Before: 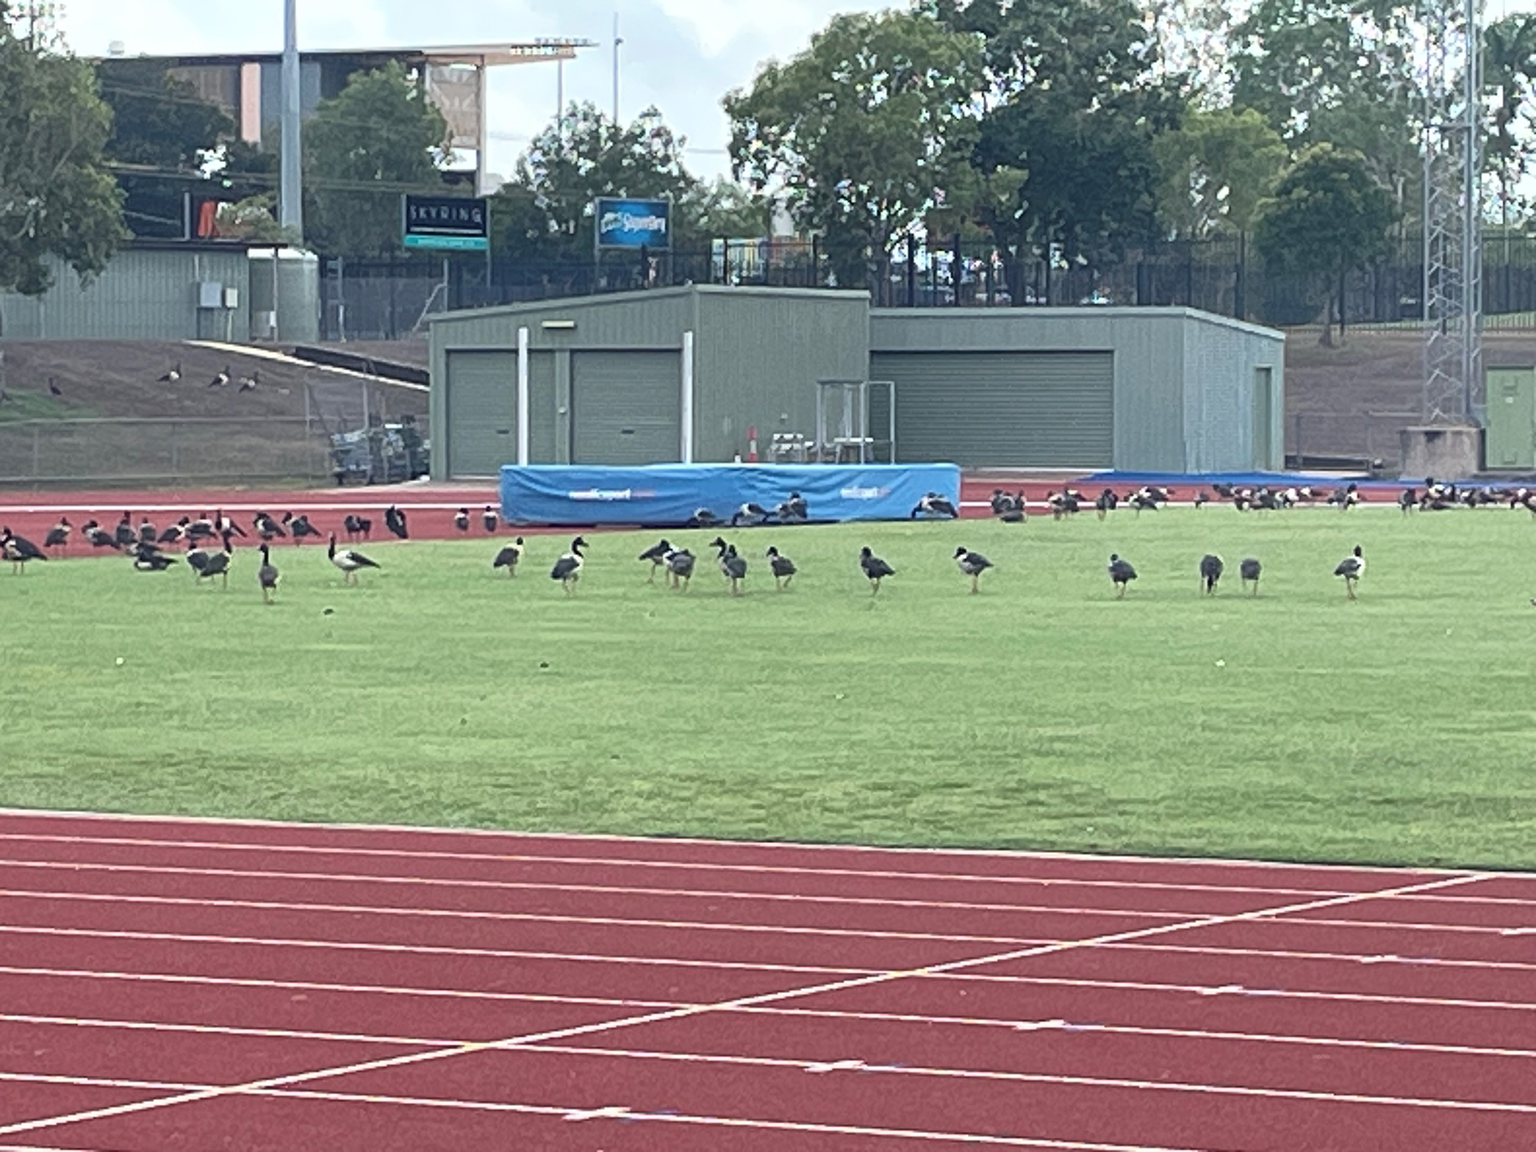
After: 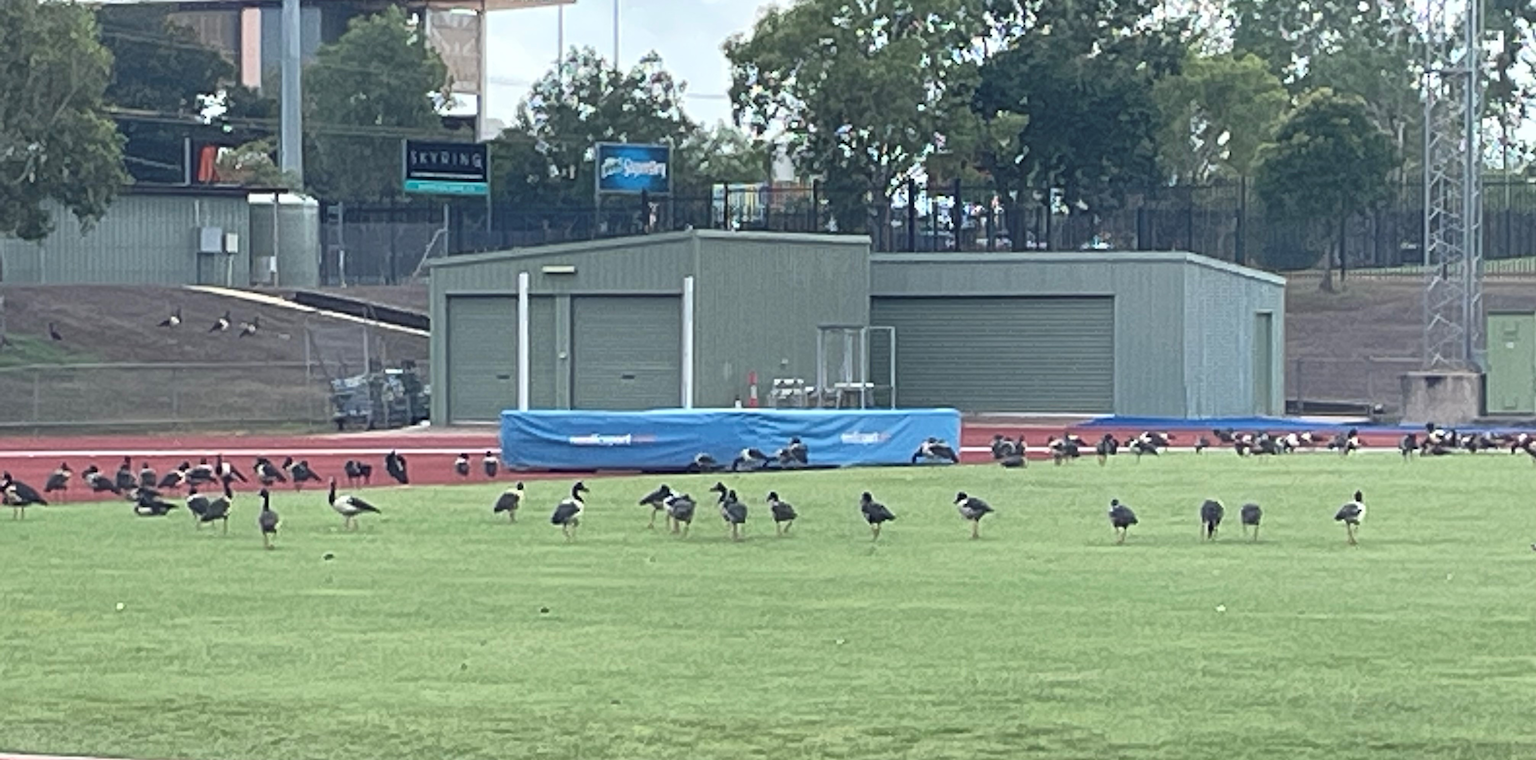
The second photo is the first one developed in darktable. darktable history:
crop and rotate: top 4.795%, bottom 29.171%
